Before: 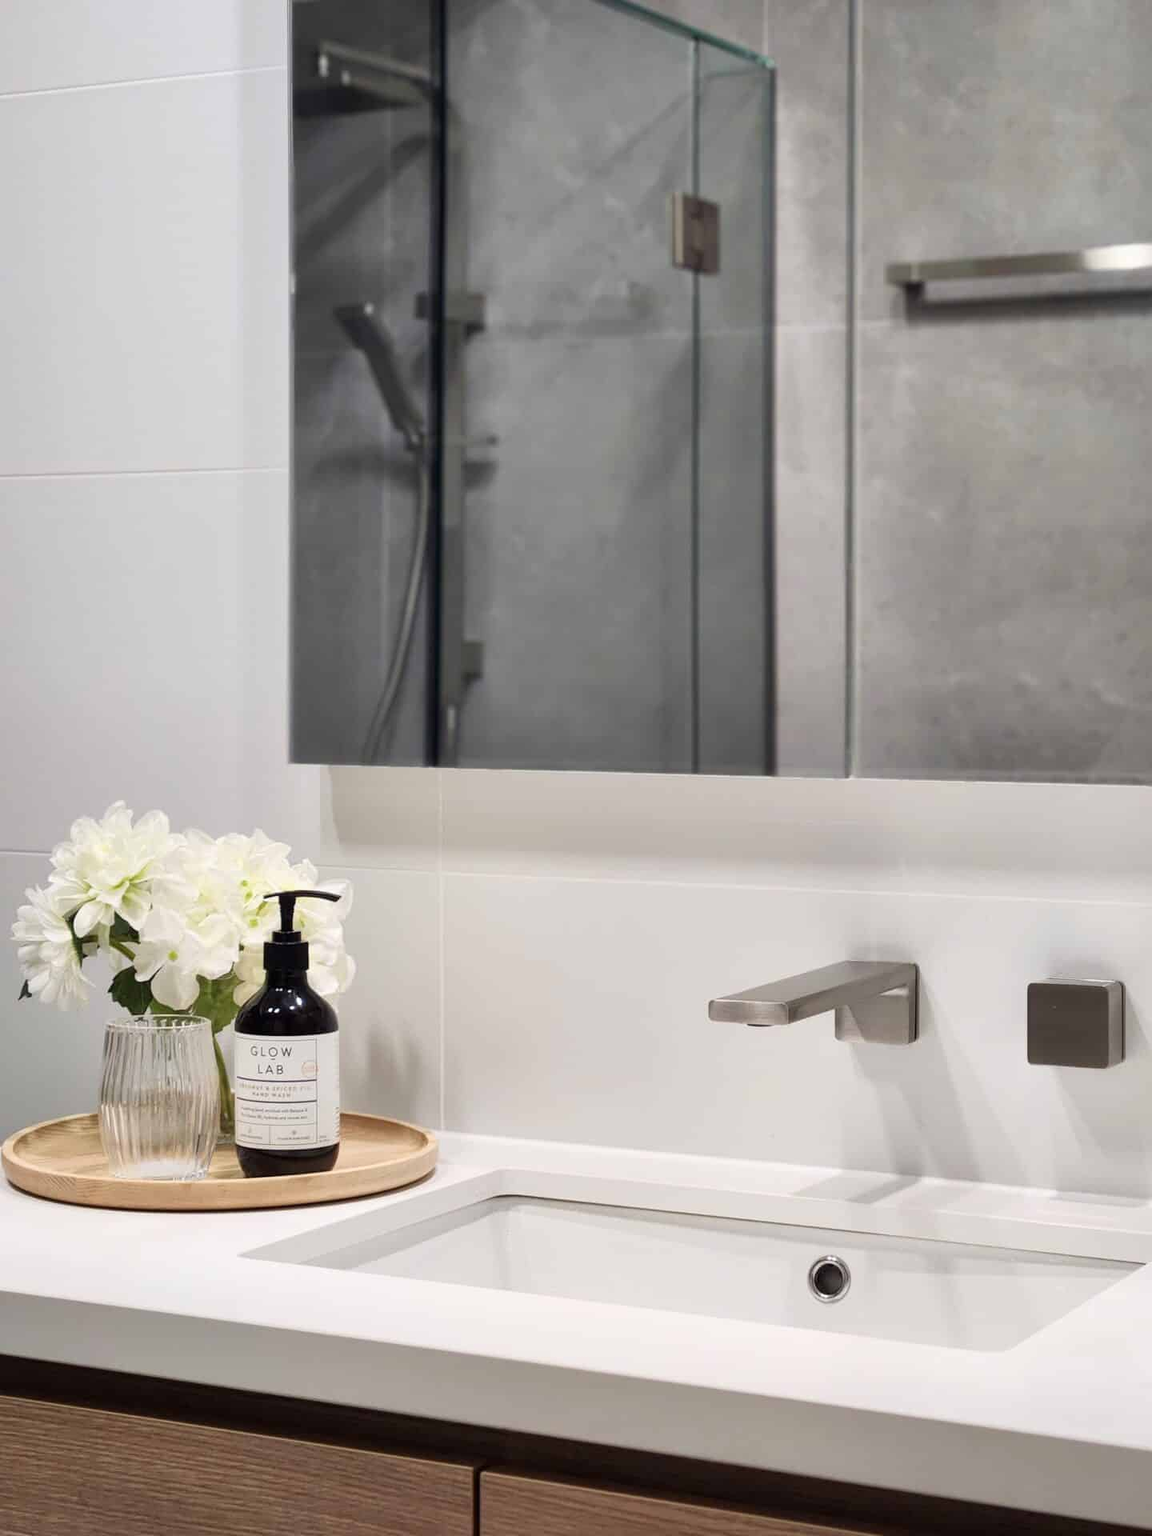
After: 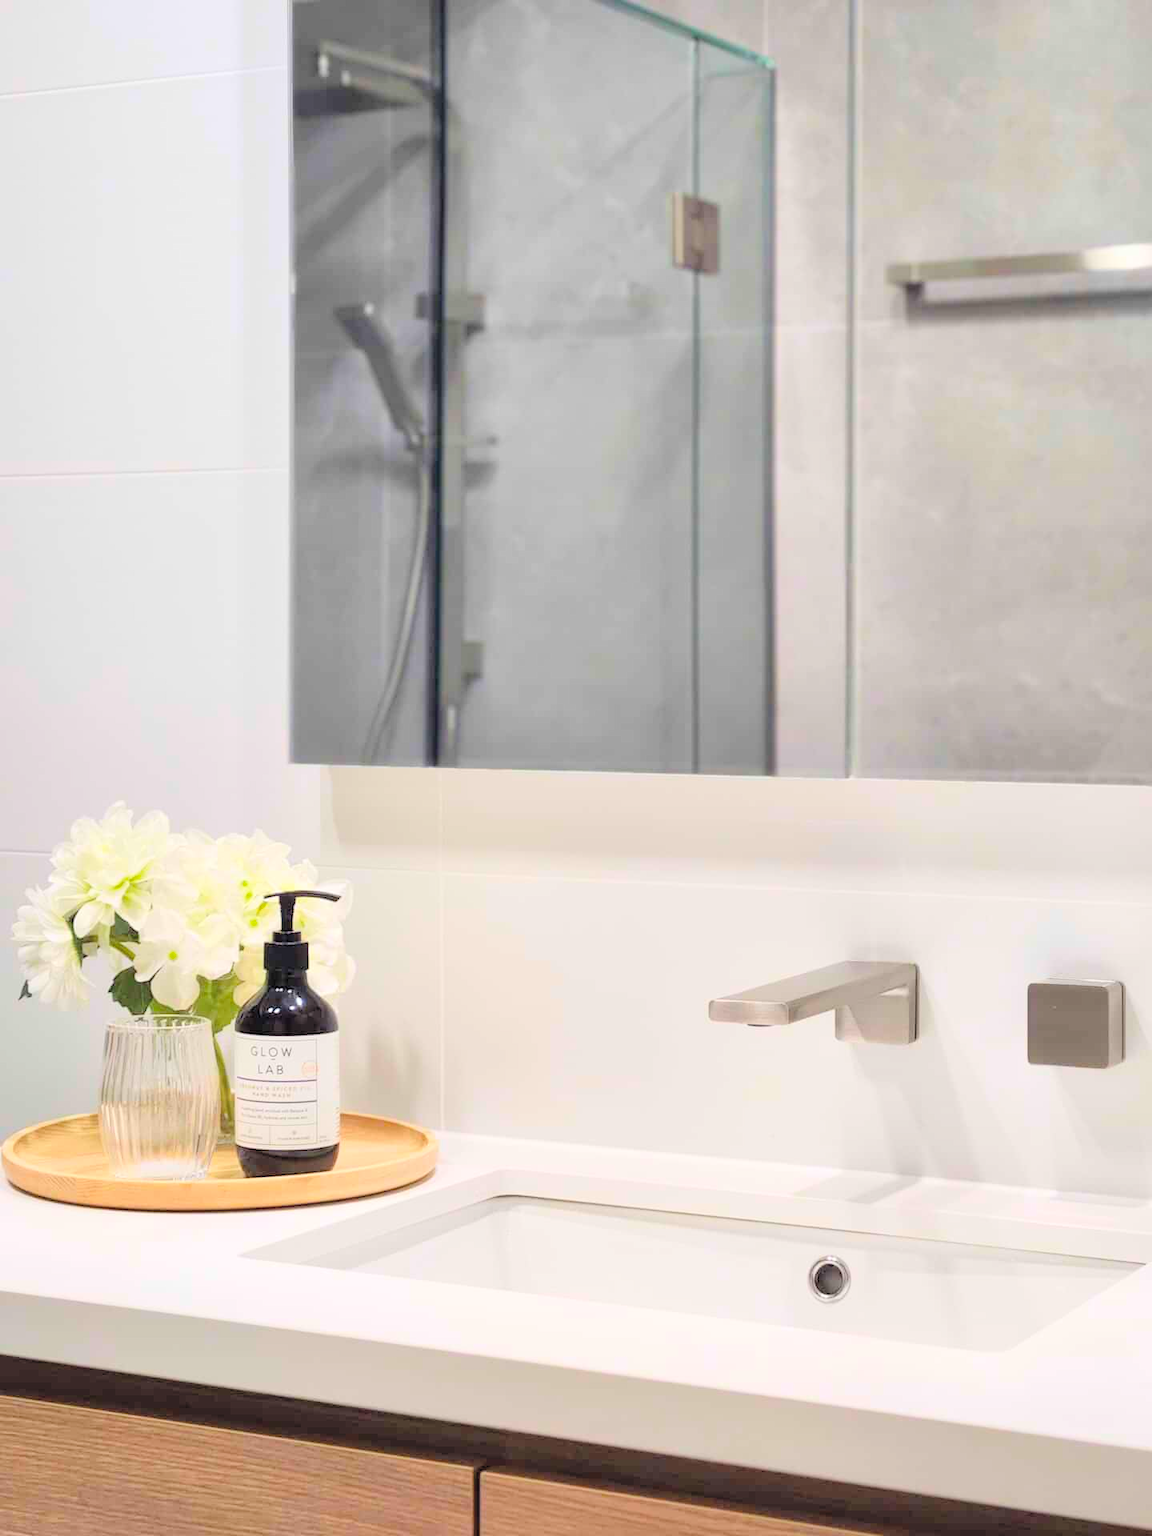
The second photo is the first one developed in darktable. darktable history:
exposure: exposure 0.636 EV, compensate highlight preservation false
contrast brightness saturation: contrast 0.03, brightness 0.06, saturation 0.13
global tonemap: drago (0.7, 100)
color balance rgb: perceptual saturation grading › global saturation 20%, global vibrance 20%
